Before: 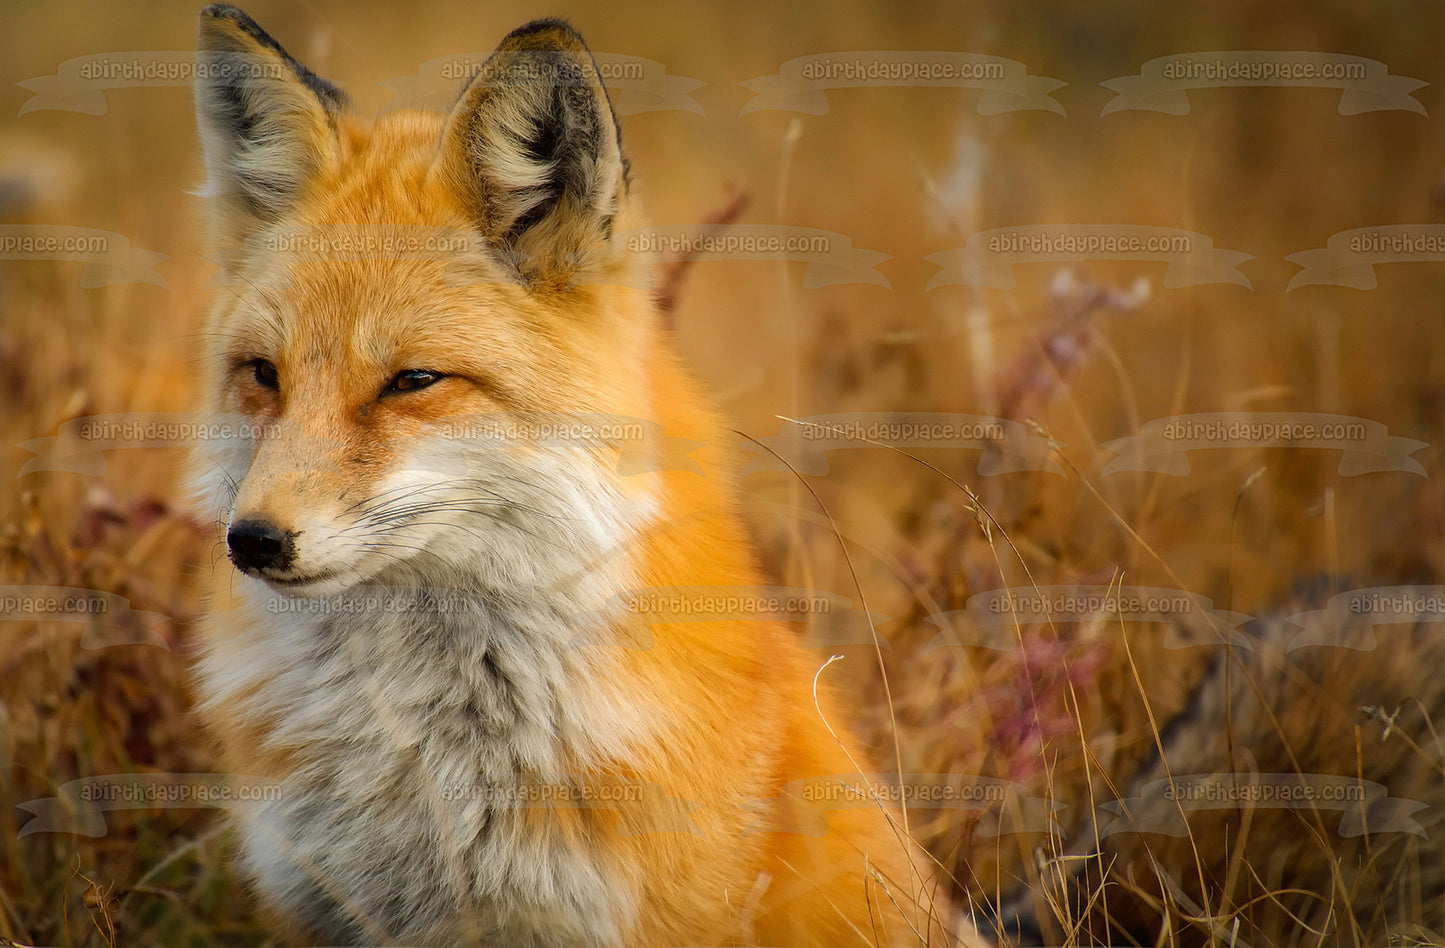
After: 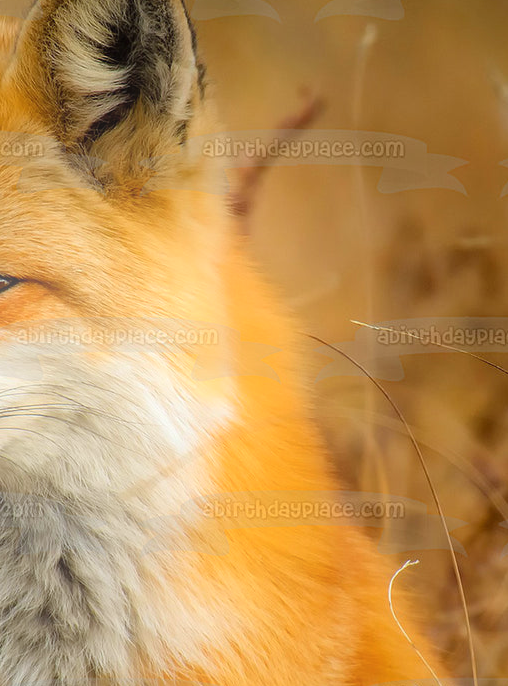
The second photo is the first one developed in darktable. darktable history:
bloom: on, module defaults
crop and rotate: left 29.476%, top 10.214%, right 35.32%, bottom 17.333%
white balance: red 0.982, blue 1.018
